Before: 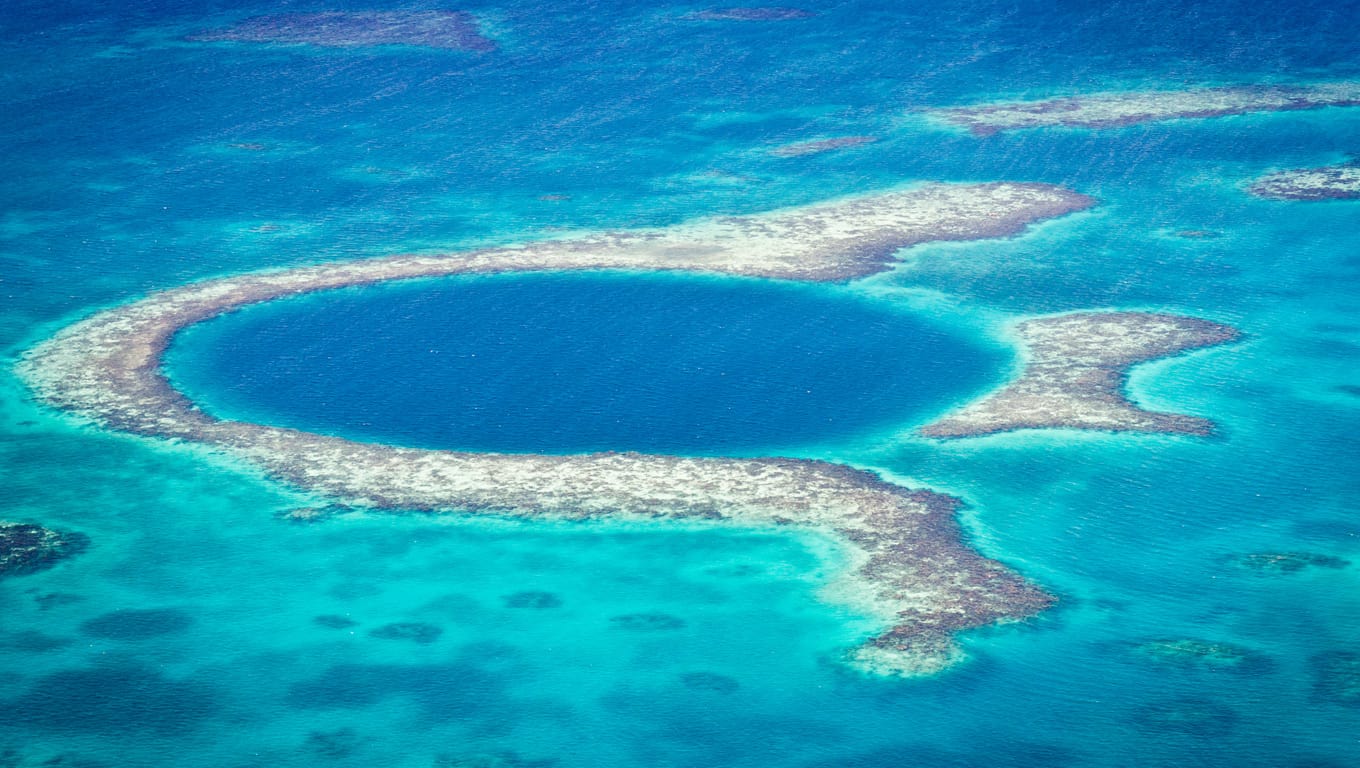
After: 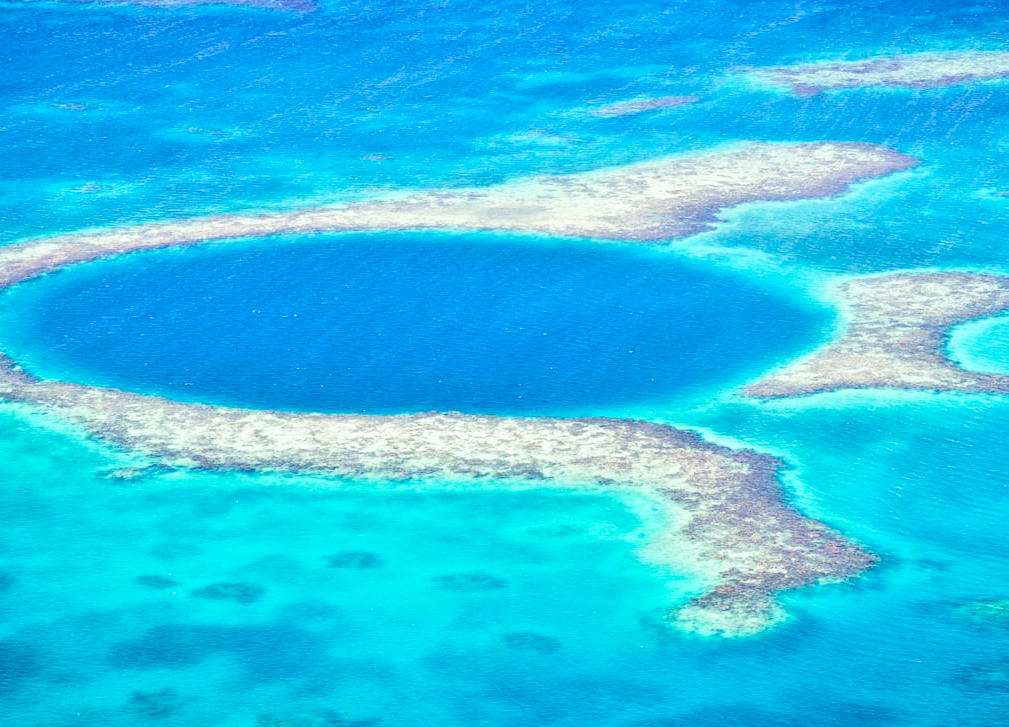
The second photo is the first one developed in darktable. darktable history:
tone curve: curves: ch0 [(0, 0) (0.004, 0.001) (0.133, 0.112) (0.325, 0.362) (0.832, 0.893) (1, 1)], color space Lab, linked channels, preserve colors none
crop and rotate: left 13.15%, top 5.251%, right 12.609%
tone equalizer: -7 EV 0.15 EV, -6 EV 0.6 EV, -5 EV 1.15 EV, -4 EV 1.33 EV, -3 EV 1.15 EV, -2 EV 0.6 EV, -1 EV 0.15 EV, mask exposure compensation -0.5 EV
